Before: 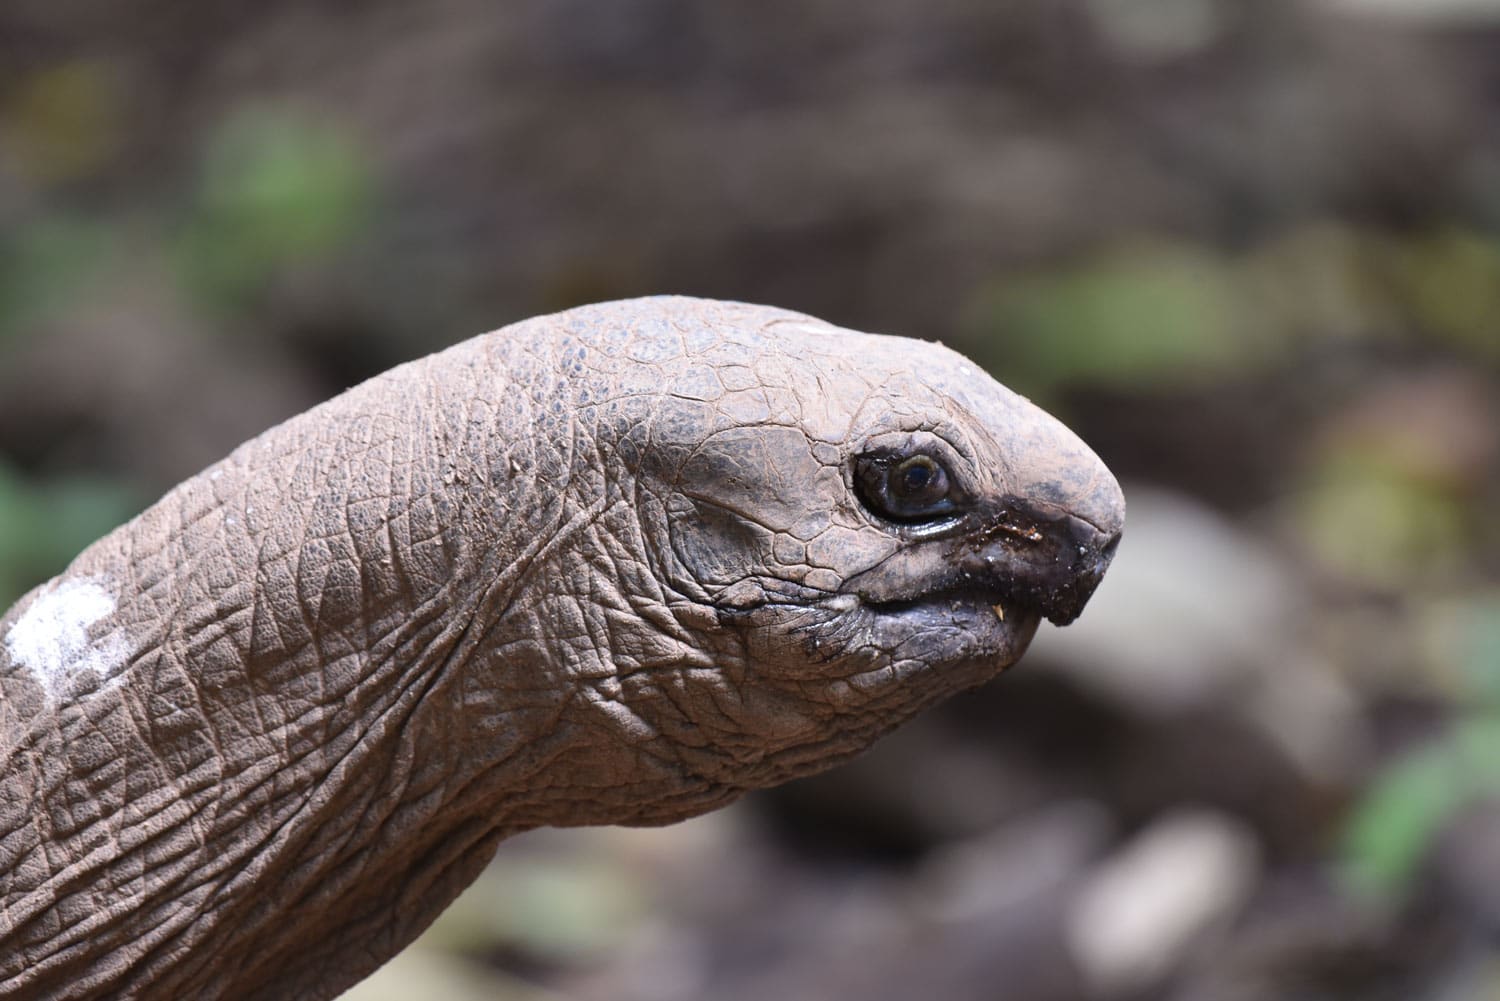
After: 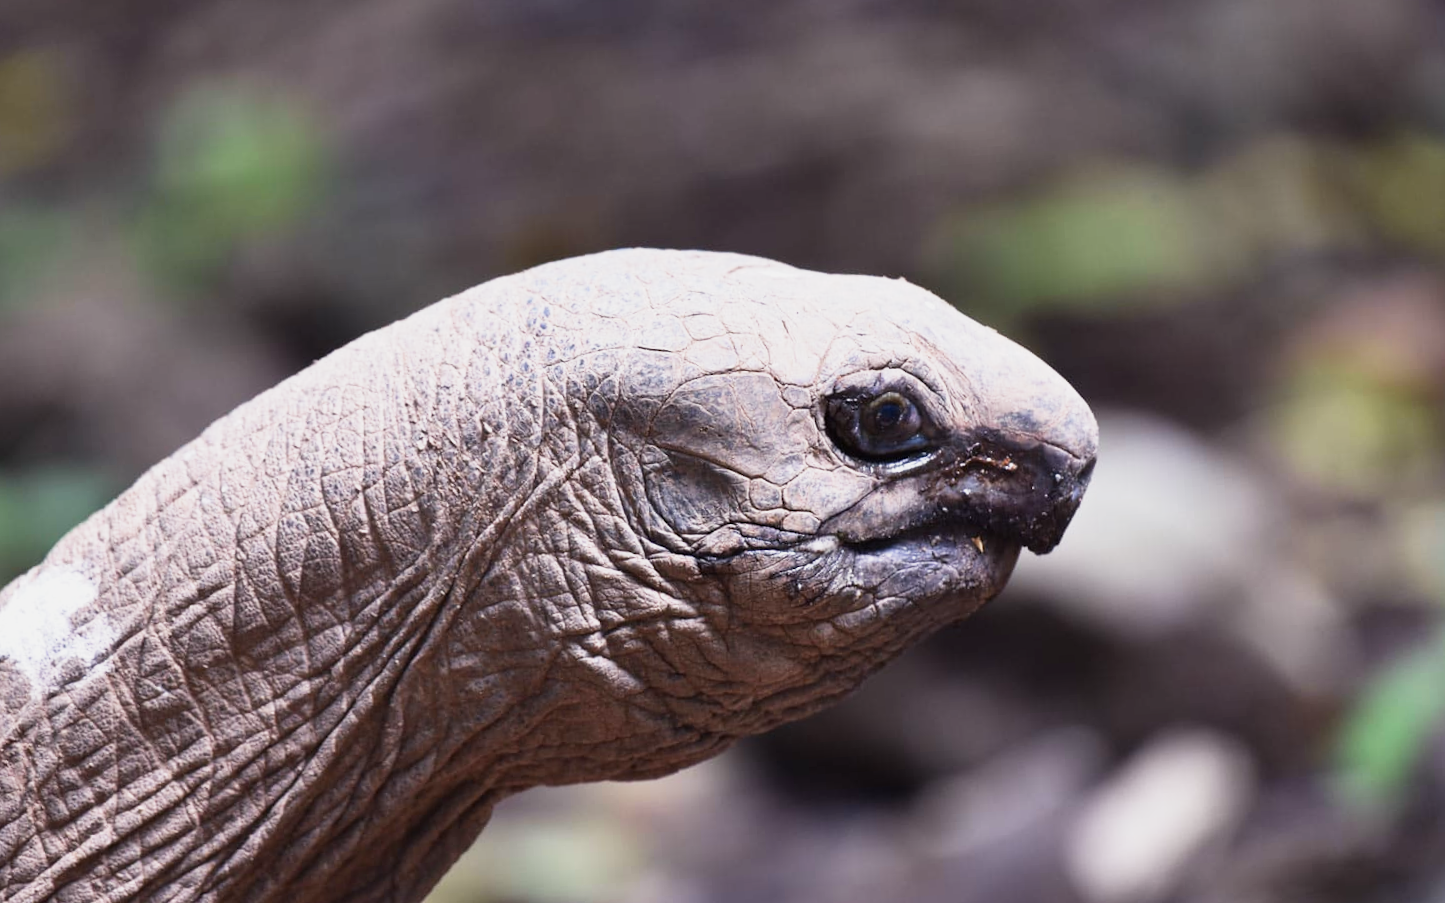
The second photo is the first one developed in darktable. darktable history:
base curve: curves: ch0 [(0, 0) (0.088, 0.125) (0.176, 0.251) (0.354, 0.501) (0.613, 0.749) (1, 0.877)], preserve colors none
color balance: gamma [0.9, 0.988, 0.975, 1.025], gain [1.05, 1, 1, 1]
crop: top 1.049%, right 0.001%
rotate and perspective: rotation -3.52°, crop left 0.036, crop right 0.964, crop top 0.081, crop bottom 0.919
